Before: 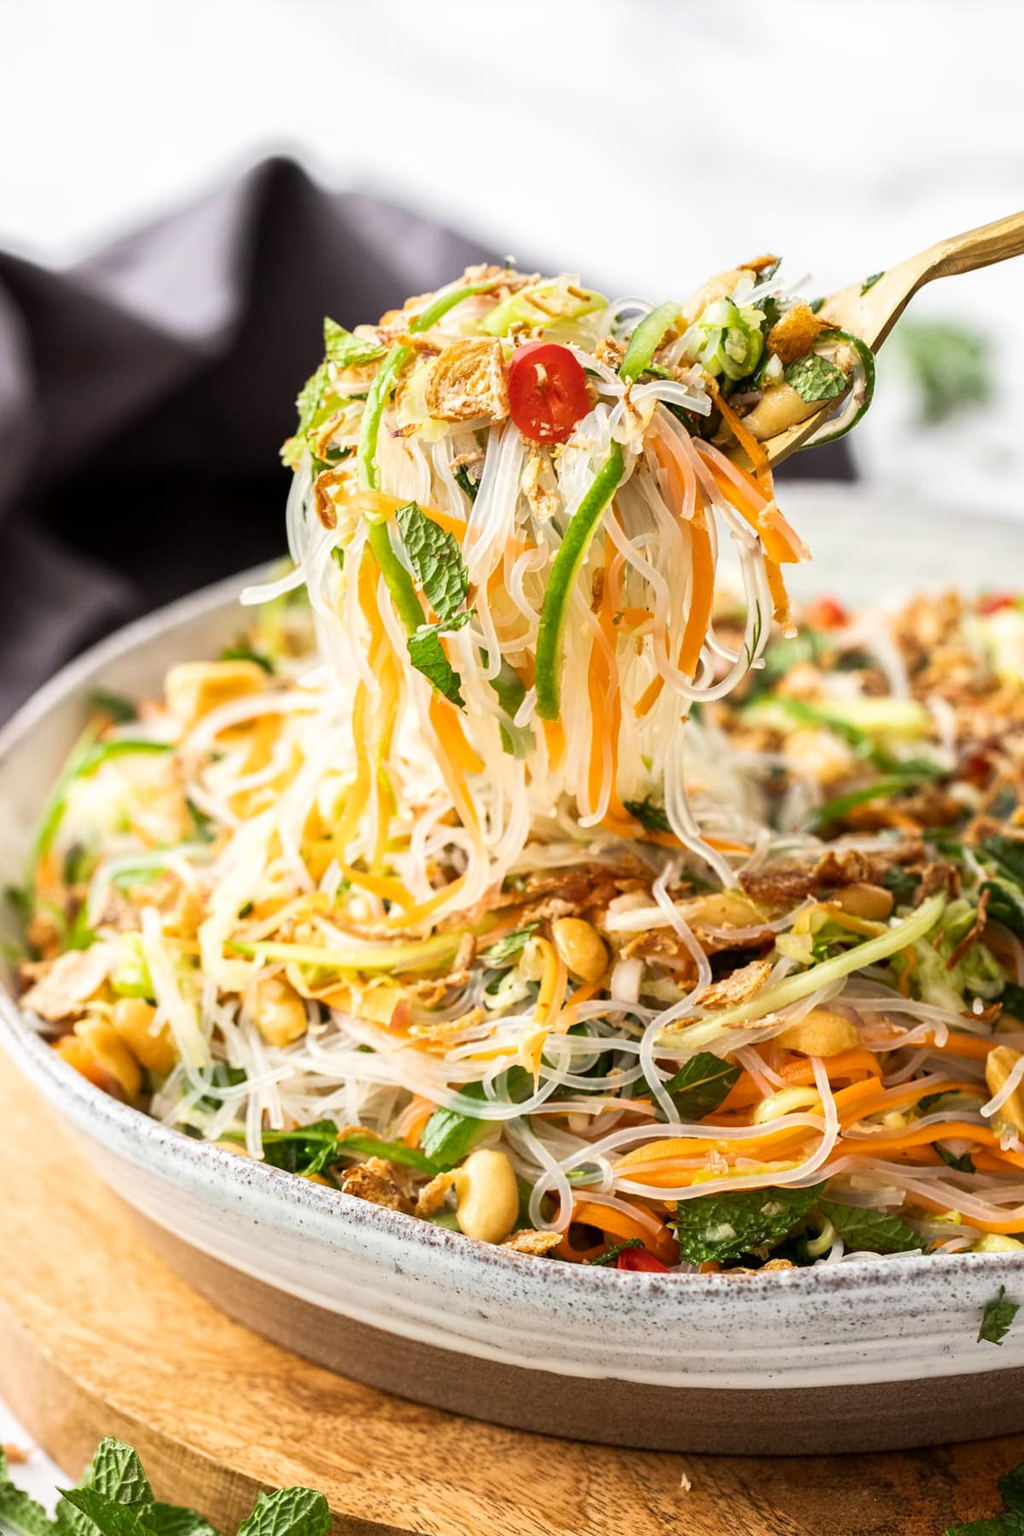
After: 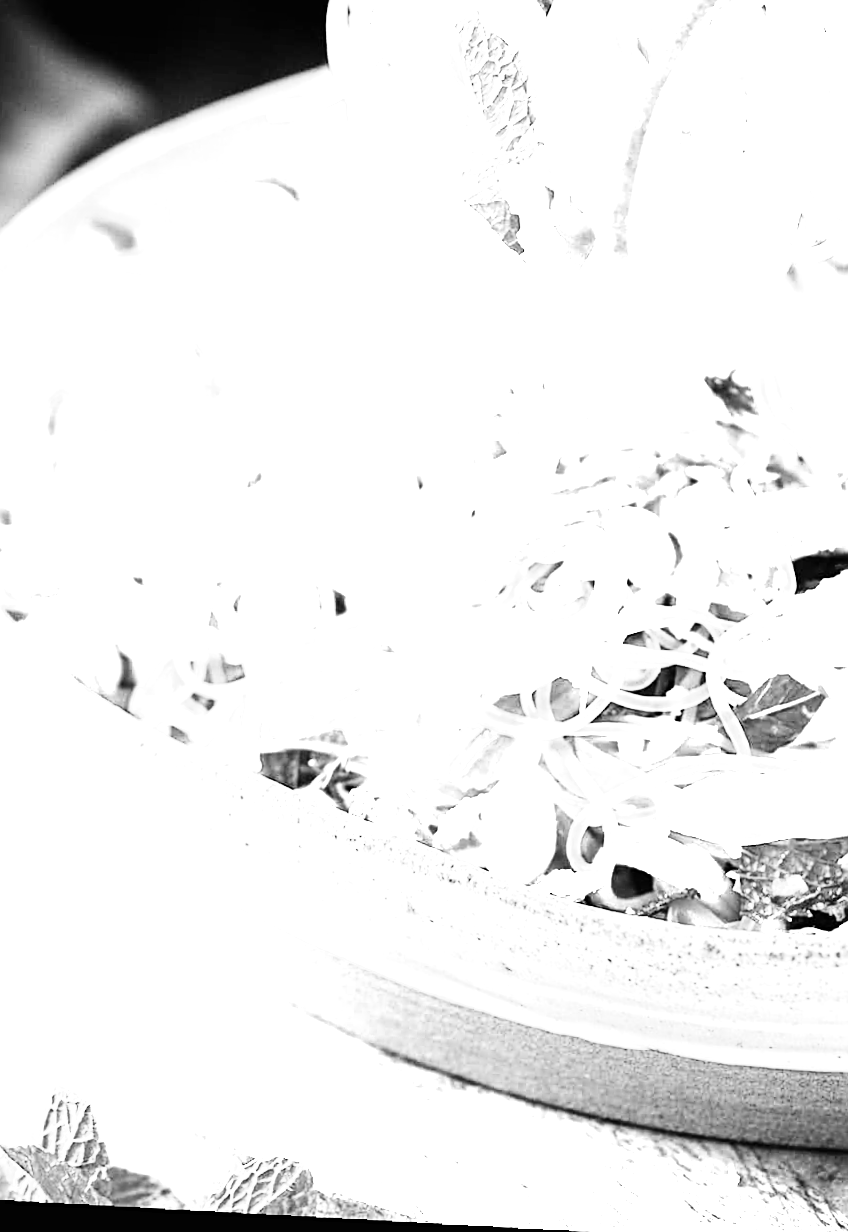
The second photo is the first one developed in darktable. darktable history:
exposure: black level correction 0, exposure 1 EV, compensate exposure bias true, compensate highlight preservation false
rotate and perspective: rotation 2.27°, automatic cropping off
crop and rotate: angle -0.82°, left 3.85%, top 31.828%, right 27.992%
monochrome: a 32, b 64, size 2.3, highlights 1
sharpen: on, module defaults
color zones: curves: ch0 [(0.018, 0.548) (0.197, 0.654) (0.425, 0.447) (0.605, 0.658) (0.732, 0.579)]; ch1 [(0.105, 0.531) (0.224, 0.531) (0.386, 0.39) (0.618, 0.456) (0.732, 0.456) (0.956, 0.421)]; ch2 [(0.039, 0.583) (0.215, 0.465) (0.399, 0.544) (0.465, 0.548) (0.614, 0.447) (0.724, 0.43) (0.882, 0.623) (0.956, 0.632)]
color calibration: x 0.38, y 0.391, temperature 4086.74 K
base curve: curves: ch0 [(0, 0) (0, 0.001) (0.001, 0.001) (0.004, 0.002) (0.007, 0.004) (0.015, 0.013) (0.033, 0.045) (0.052, 0.096) (0.075, 0.17) (0.099, 0.241) (0.163, 0.42) (0.219, 0.55) (0.259, 0.616) (0.327, 0.722) (0.365, 0.765) (0.522, 0.873) (0.547, 0.881) (0.689, 0.919) (0.826, 0.952) (1, 1)], preserve colors none
